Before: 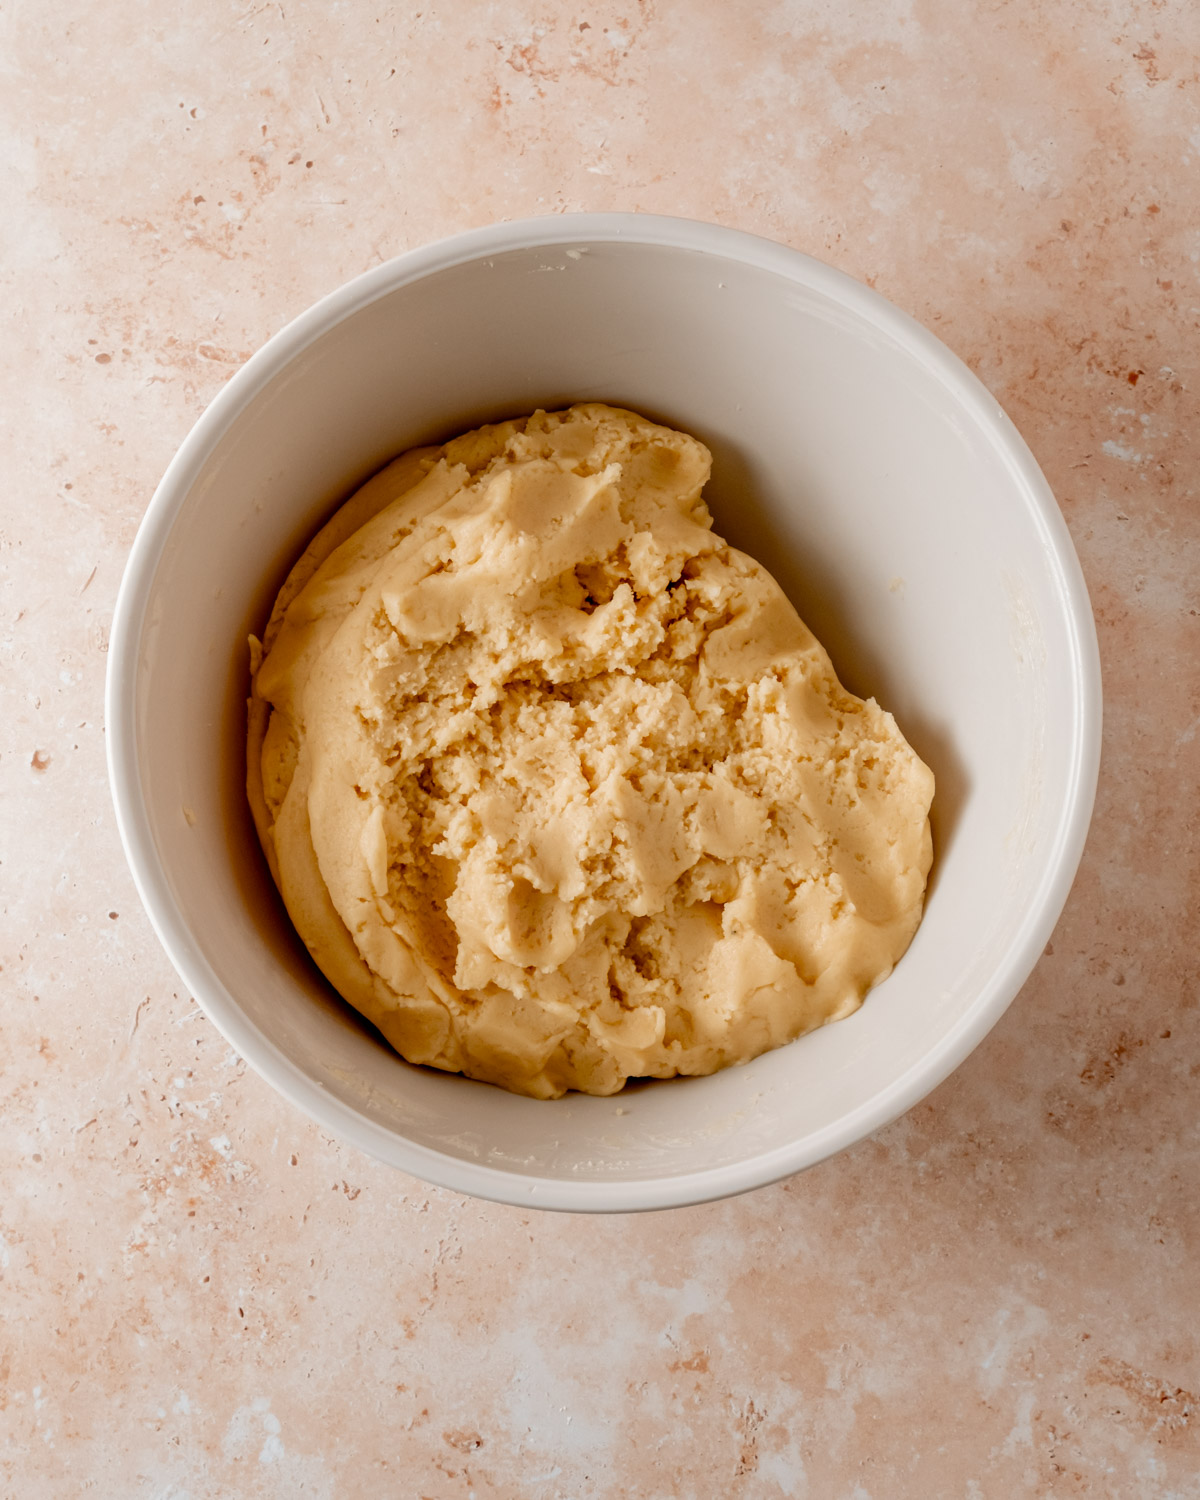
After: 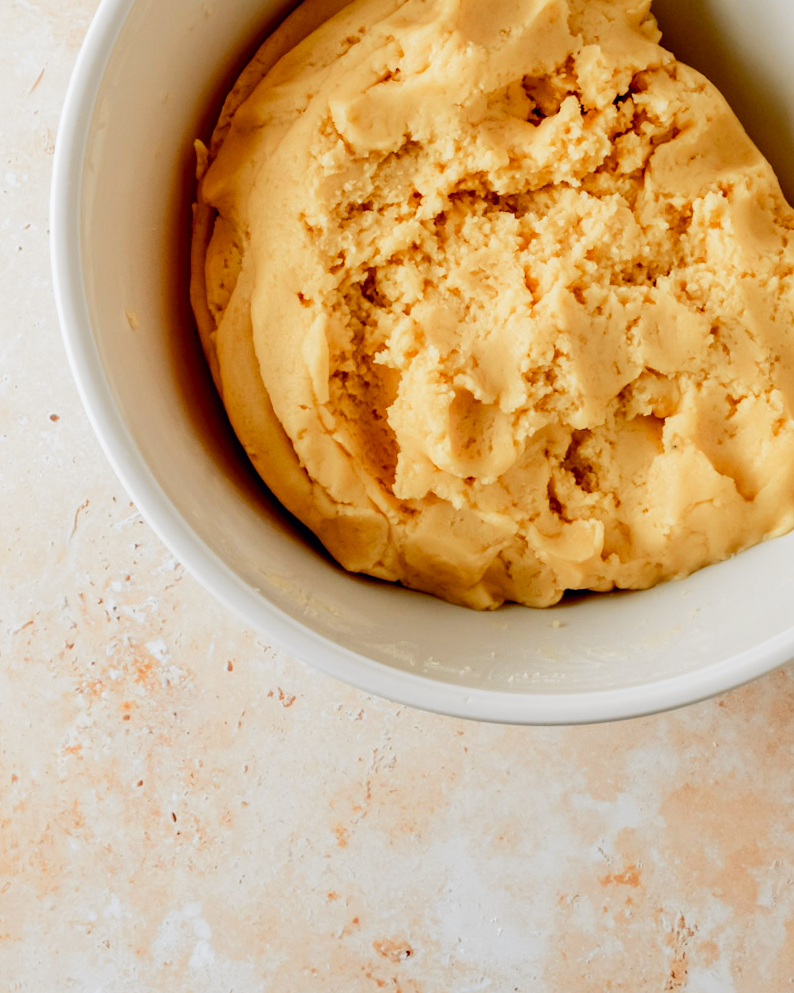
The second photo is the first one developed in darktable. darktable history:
crop and rotate: angle -1.15°, left 3.605%, top 32.148%, right 28.505%
tone curve: curves: ch0 [(0, 0) (0.071, 0.047) (0.266, 0.26) (0.483, 0.554) (0.753, 0.811) (1, 0.983)]; ch1 [(0, 0) (0.346, 0.307) (0.408, 0.369) (0.463, 0.443) (0.482, 0.493) (0.502, 0.5) (0.517, 0.502) (0.55, 0.548) (0.597, 0.624) (0.651, 0.698) (1, 1)]; ch2 [(0, 0) (0.346, 0.34) (0.434, 0.46) (0.485, 0.494) (0.5, 0.494) (0.517, 0.506) (0.535, 0.529) (0.583, 0.611) (0.625, 0.666) (1, 1)], color space Lab, independent channels, preserve colors none
